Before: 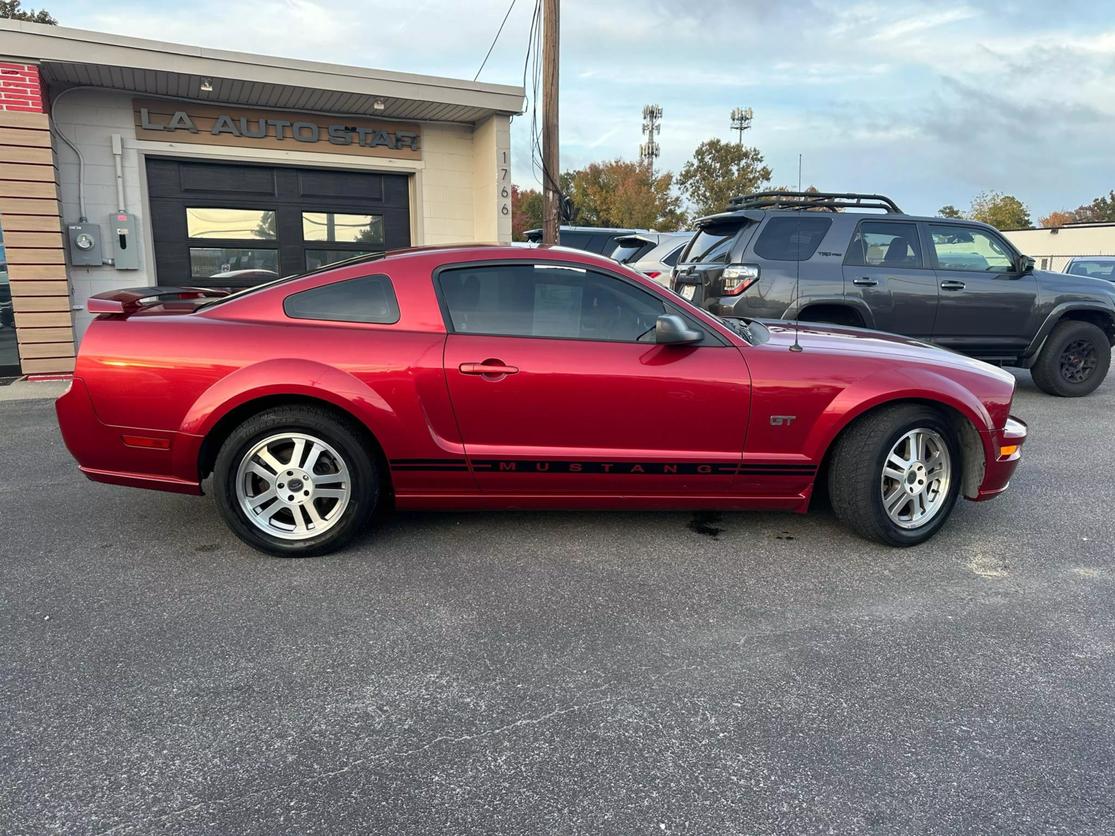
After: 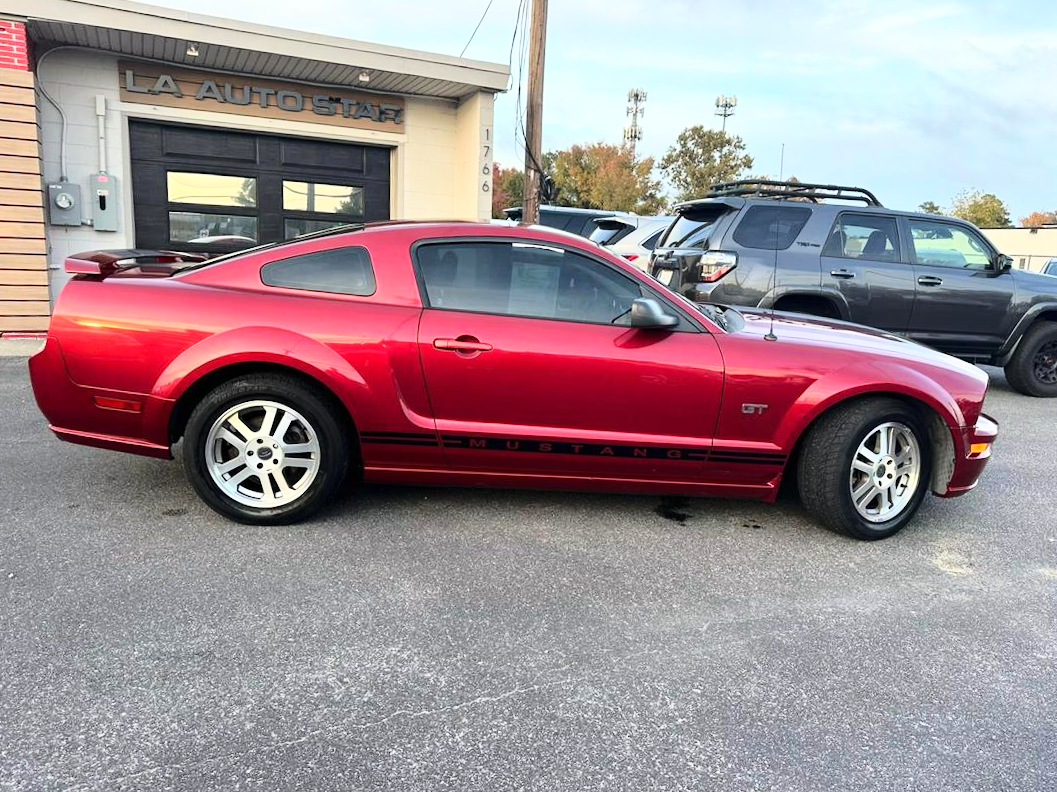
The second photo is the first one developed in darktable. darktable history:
crop and rotate: angle -2.38°
base curve: curves: ch0 [(0, 0) (0.028, 0.03) (0.121, 0.232) (0.46, 0.748) (0.859, 0.968) (1, 1)]
